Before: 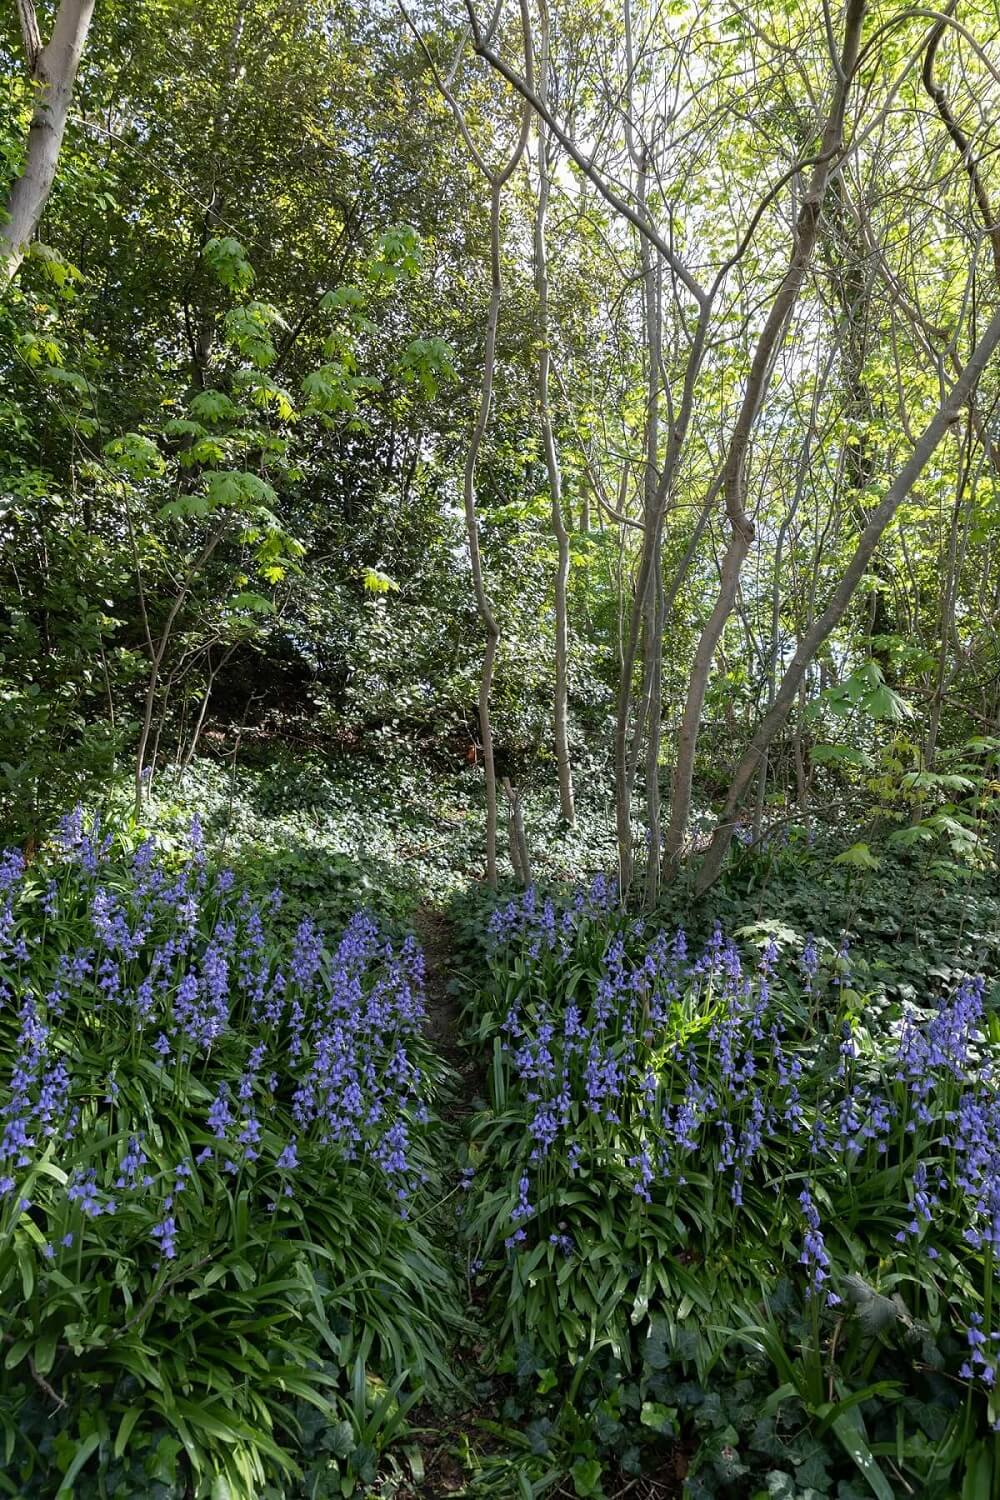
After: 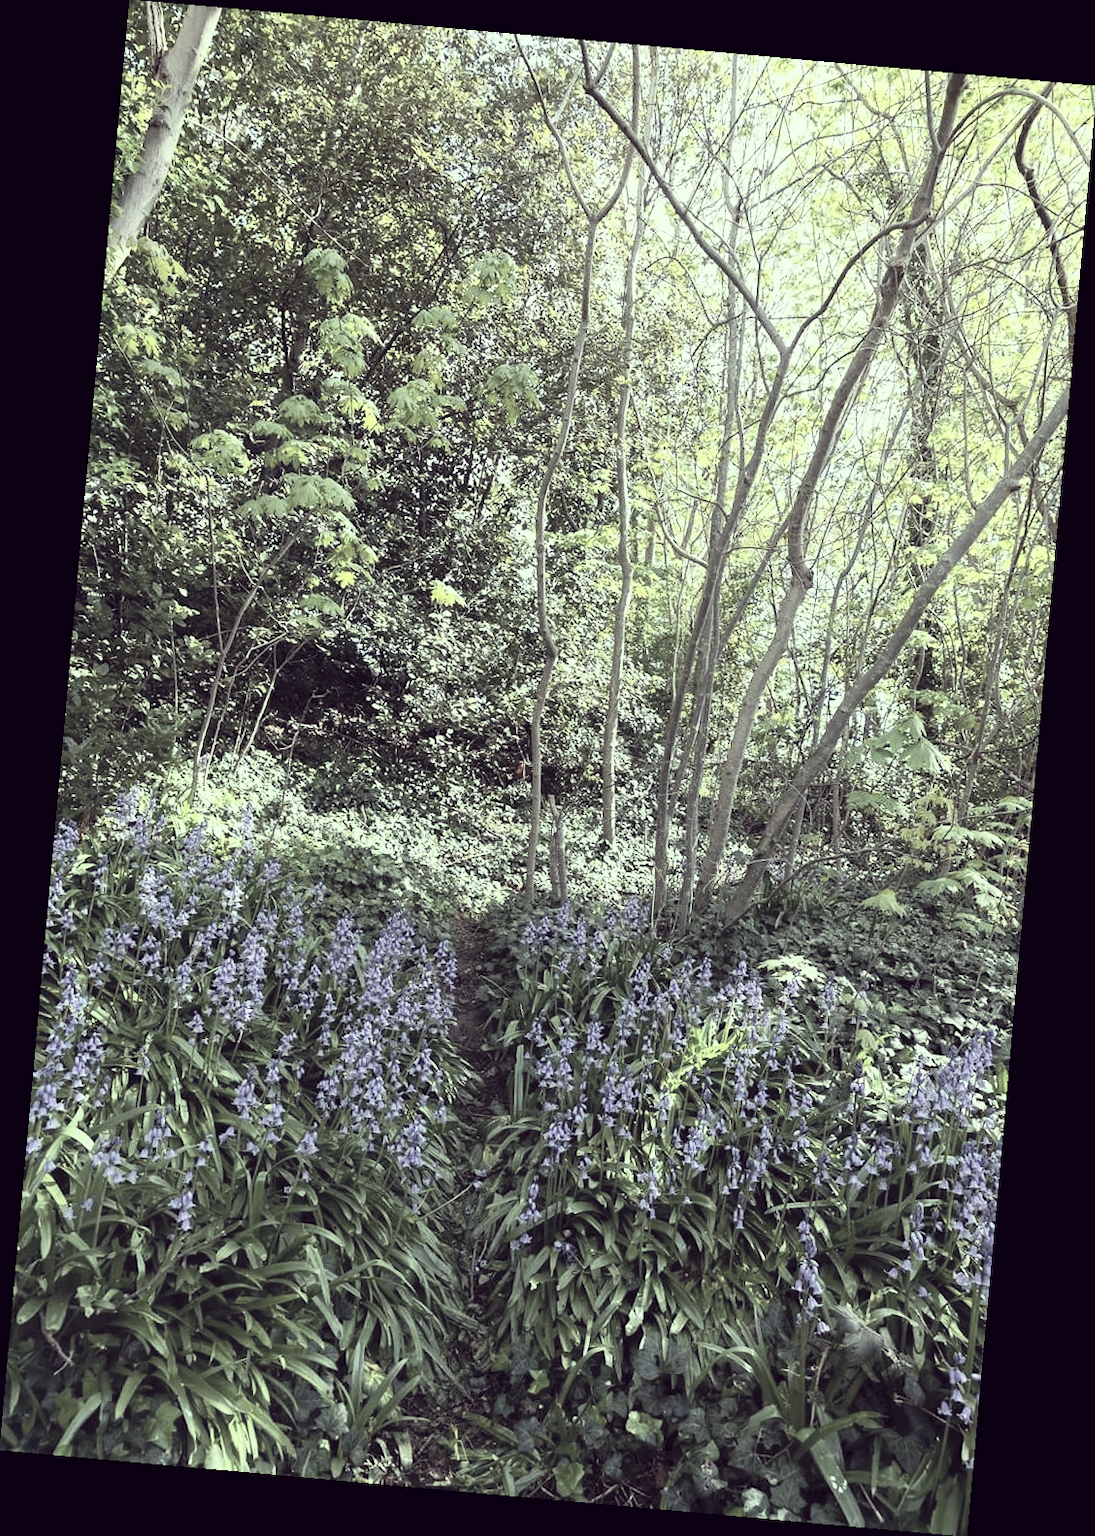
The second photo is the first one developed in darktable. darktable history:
contrast brightness saturation: contrast 0.39, brightness 0.53
rotate and perspective: rotation 5.12°, automatic cropping off
color correction: highlights a* -20.17, highlights b* 20.27, shadows a* 20.03, shadows b* -20.46, saturation 0.43
